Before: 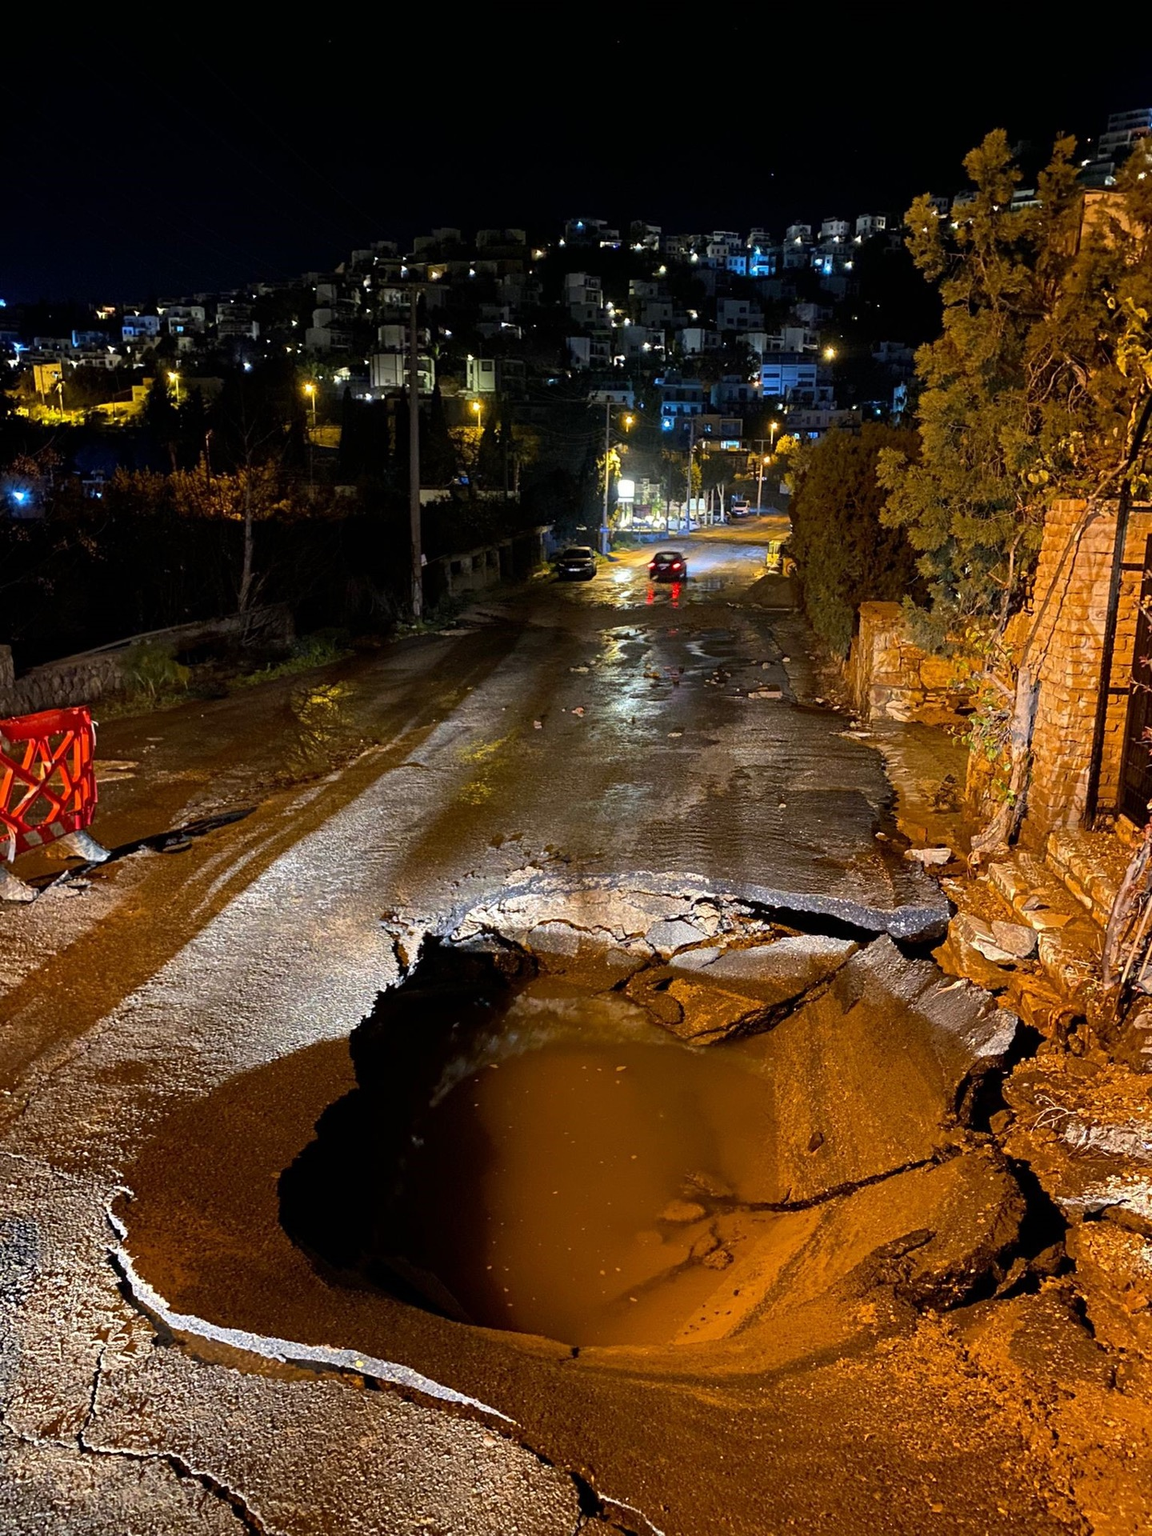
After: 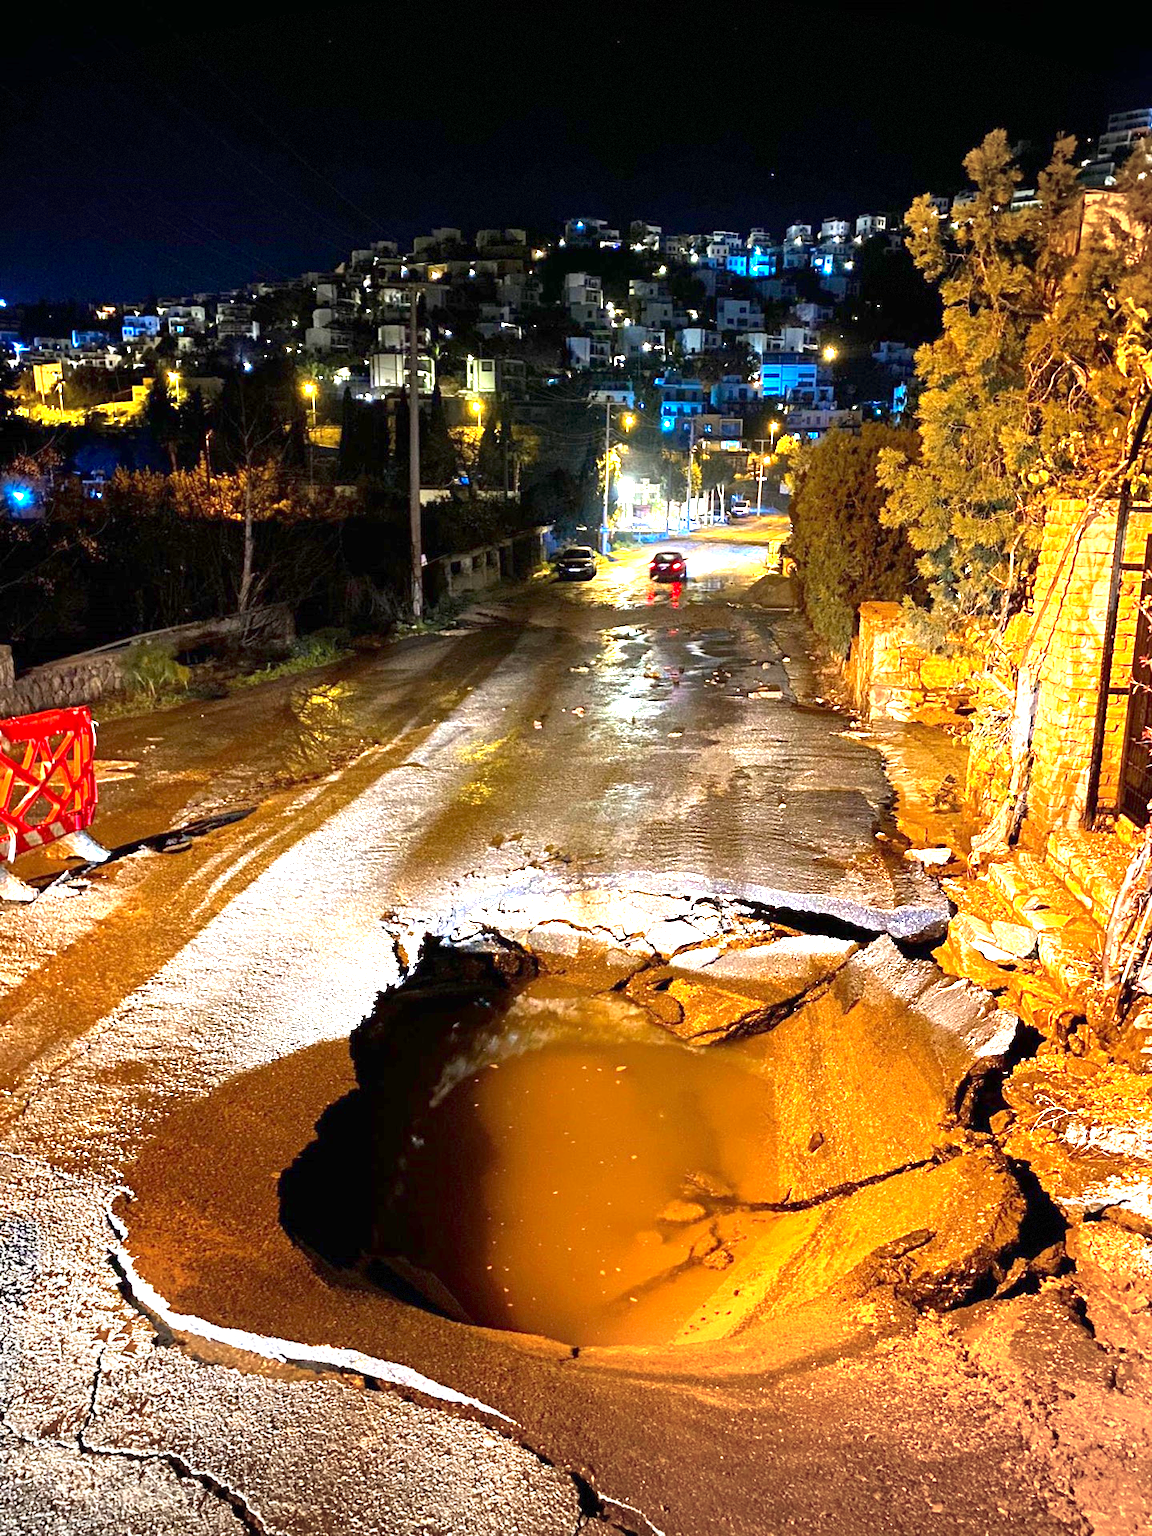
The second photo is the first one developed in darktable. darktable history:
color zones: curves: ch1 [(0.25, 0.5) (0.747, 0.71)]
exposure: exposure 2.003 EV, compensate highlight preservation false
vignetting: fall-off start 100%, brightness -0.406, saturation -0.3, width/height ratio 1.324, dithering 8-bit output, unbound false
